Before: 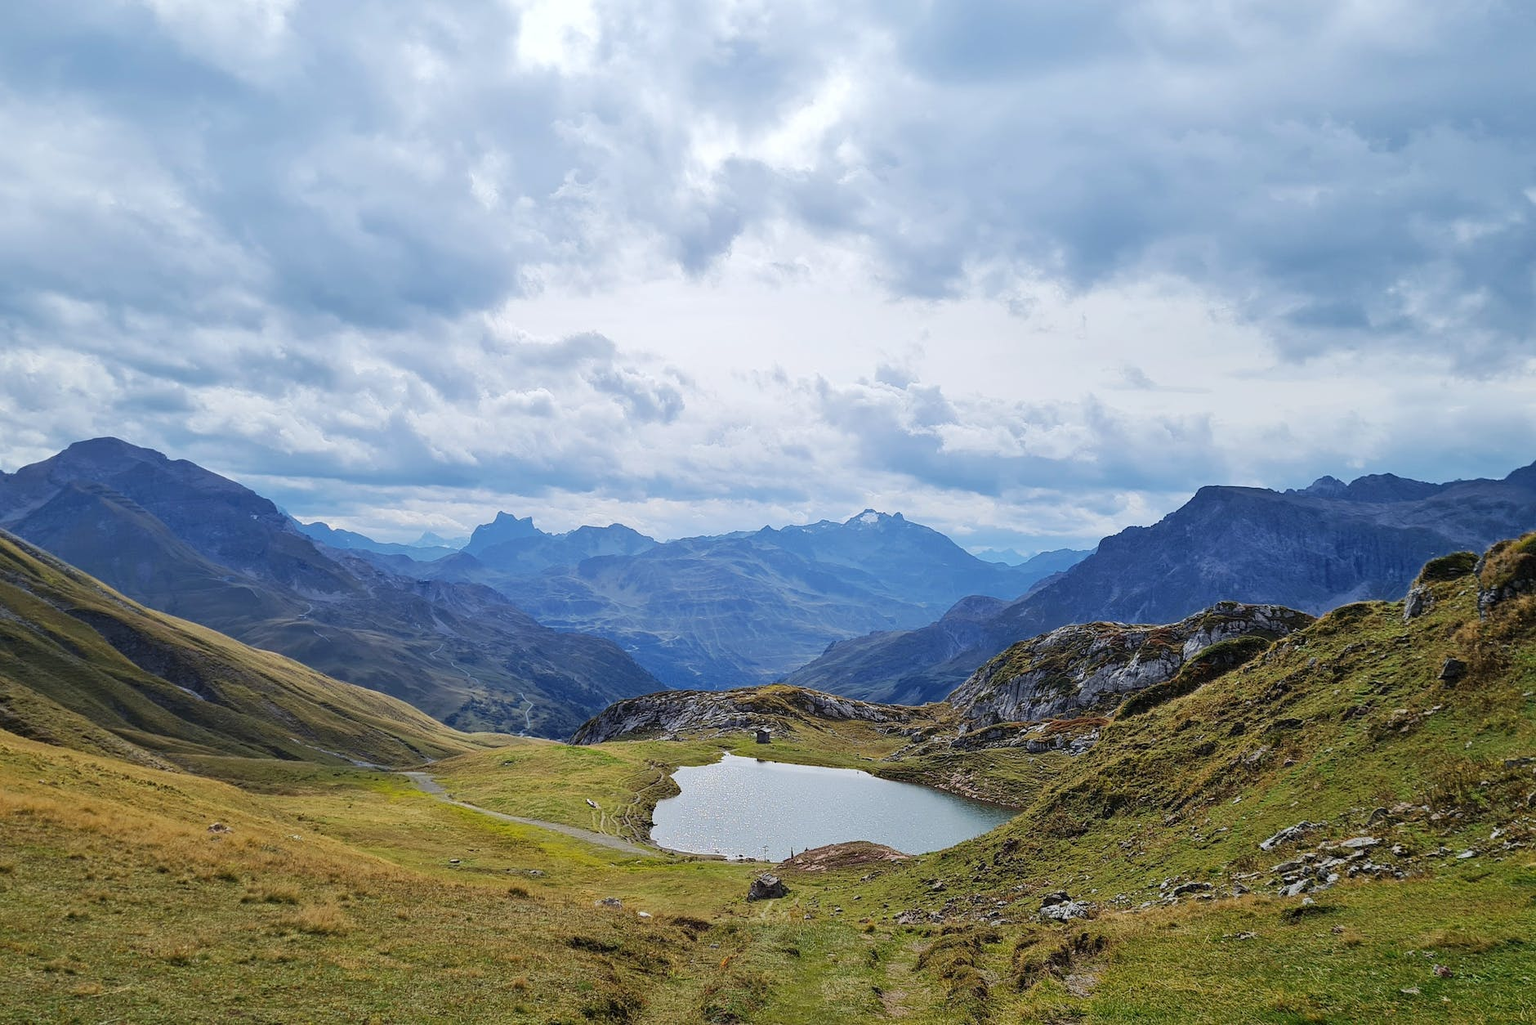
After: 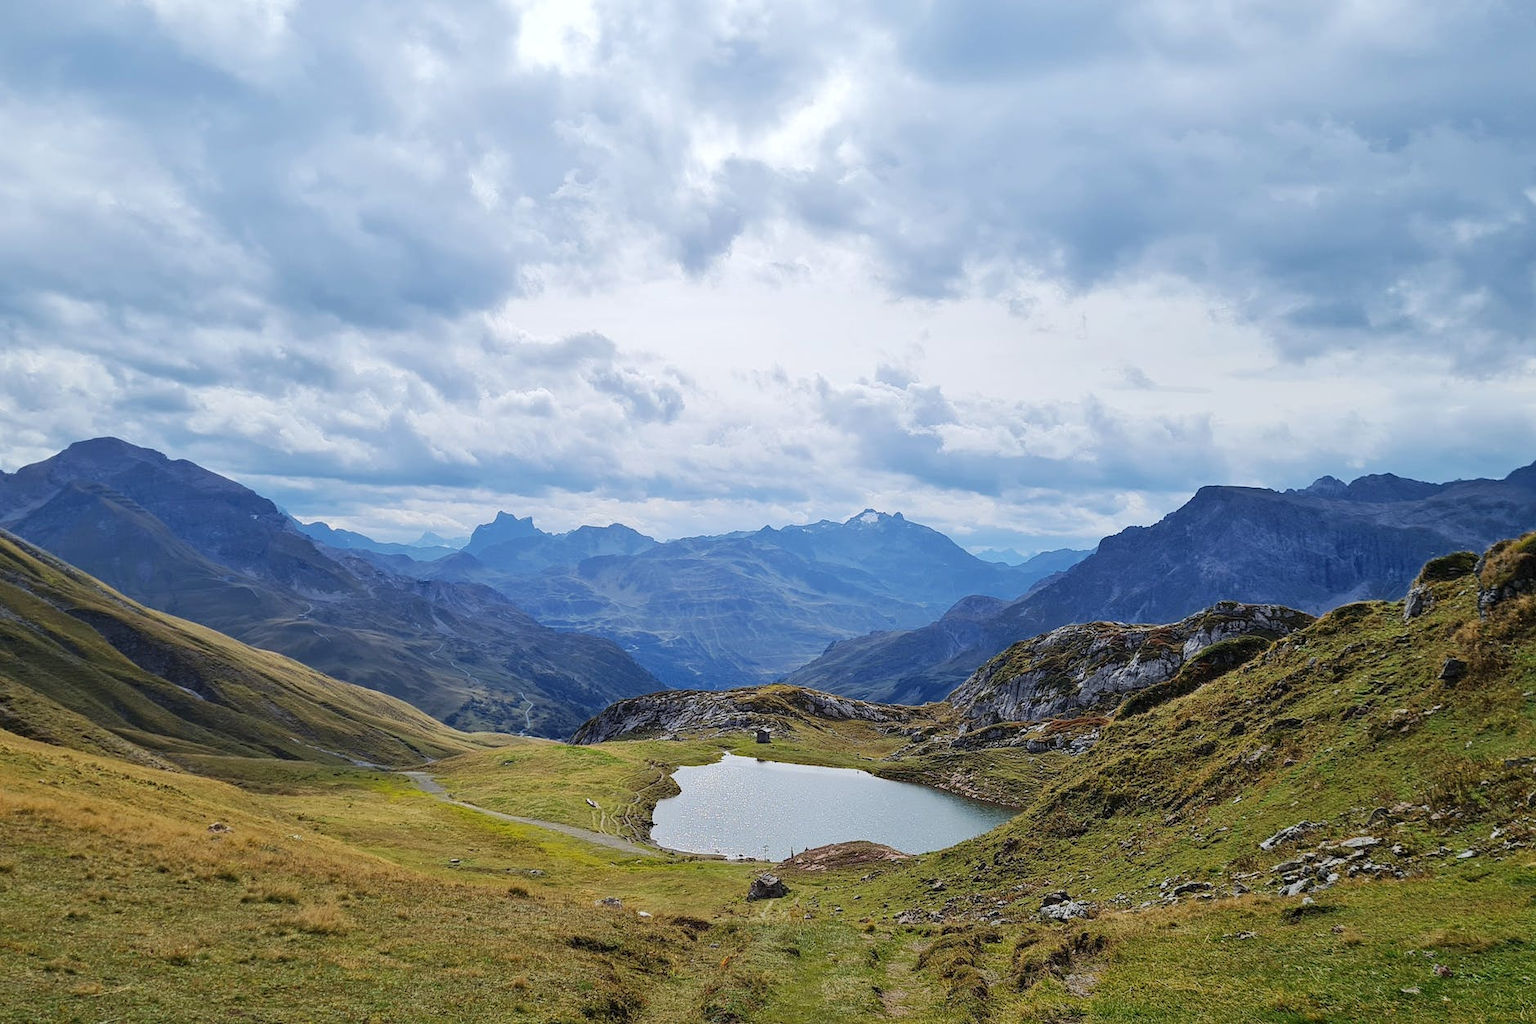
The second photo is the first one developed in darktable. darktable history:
contrast brightness saturation: contrast 0.047
